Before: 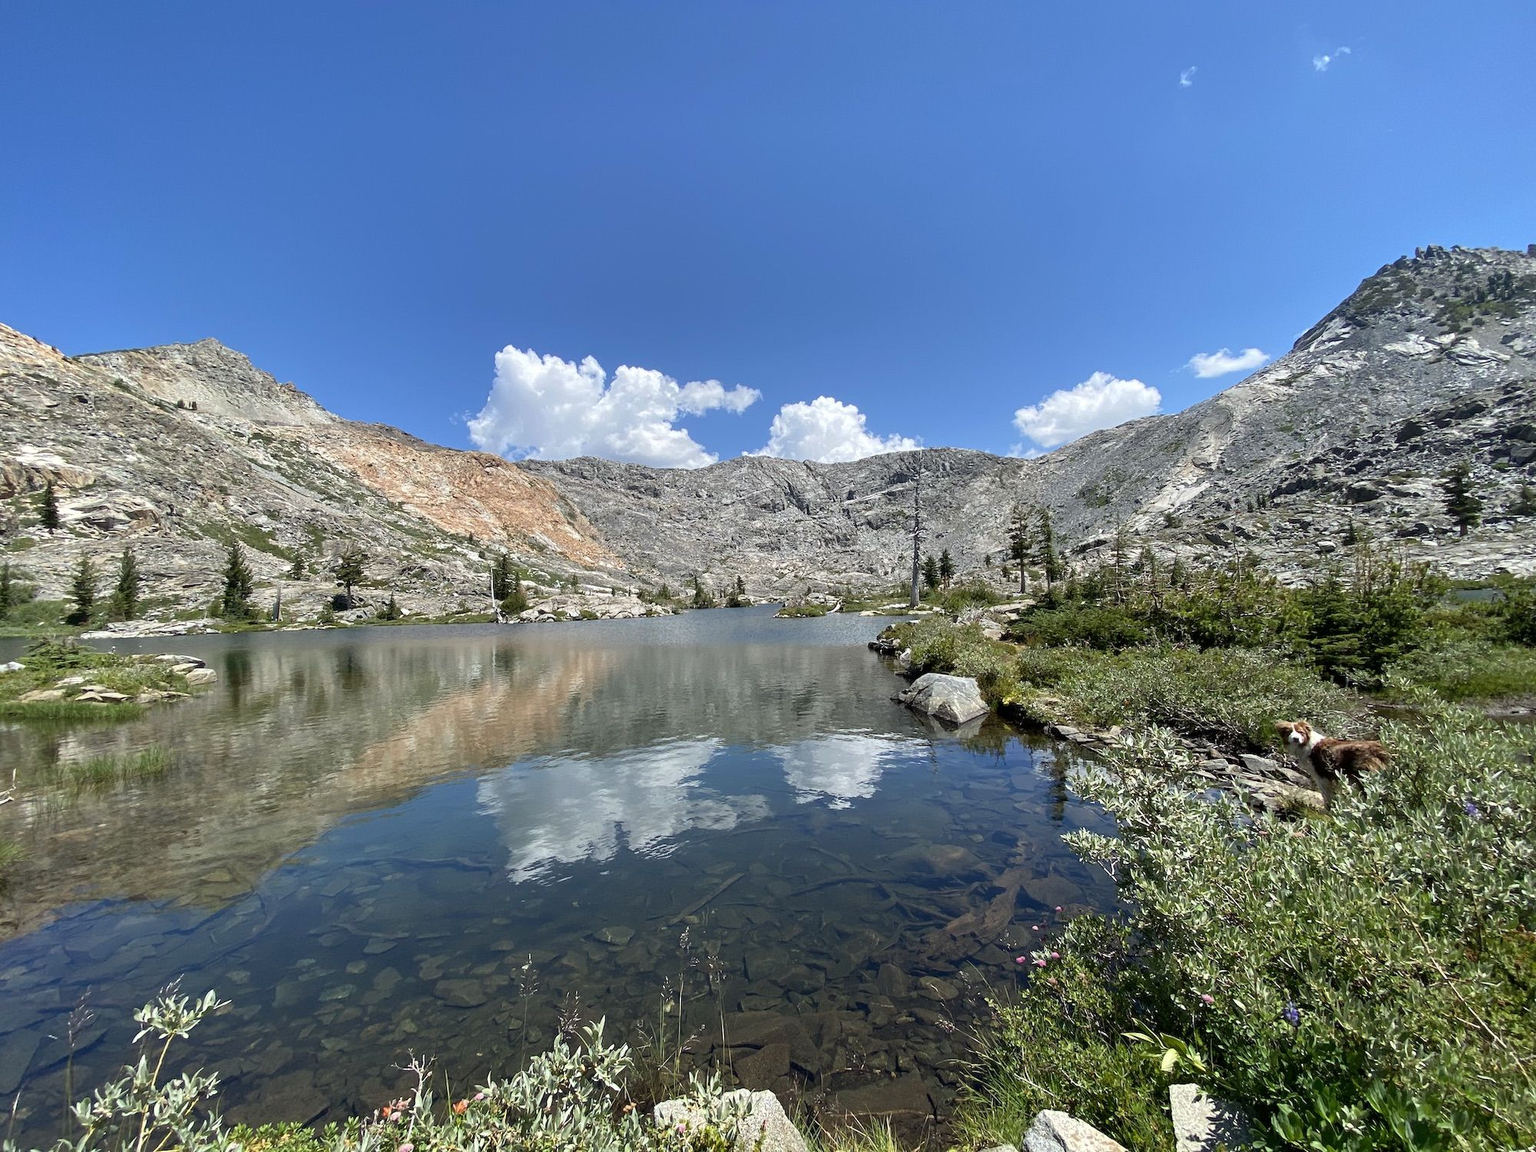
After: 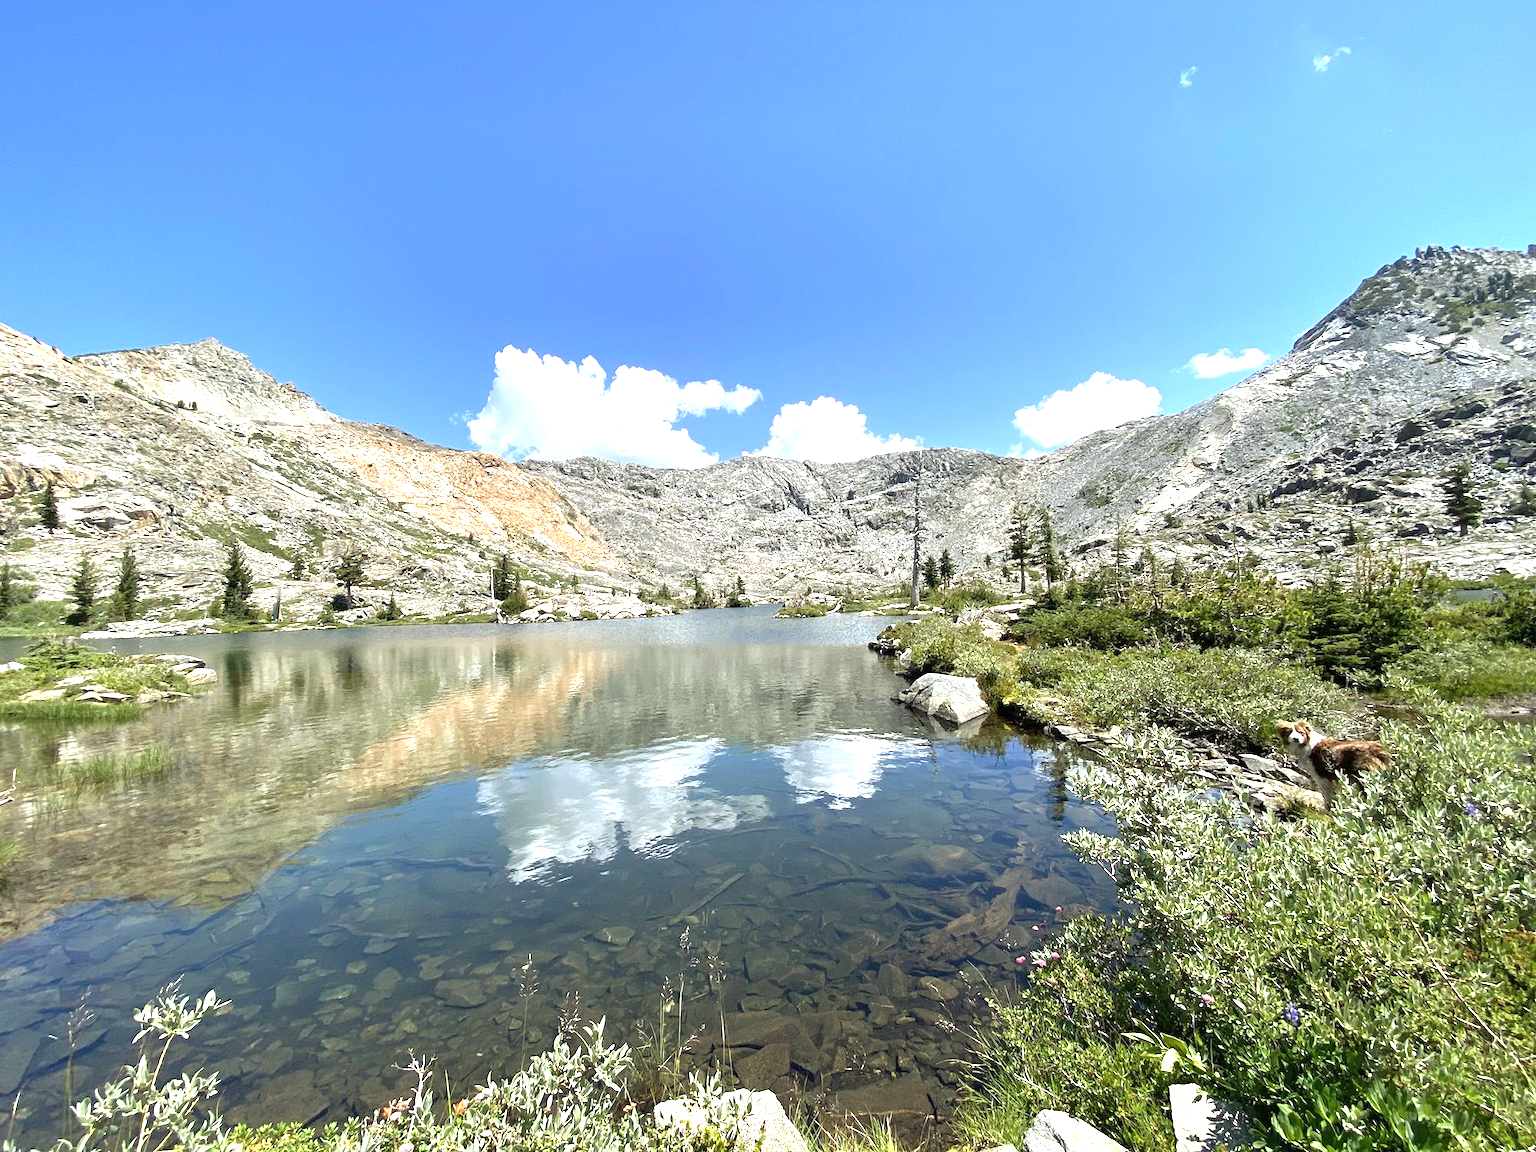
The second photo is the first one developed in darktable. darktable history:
rgb curve: curves: ch2 [(0, 0) (0.567, 0.512) (1, 1)], mode RGB, independent channels
exposure: black level correction 0, exposure 1.1 EV, compensate highlight preservation false
